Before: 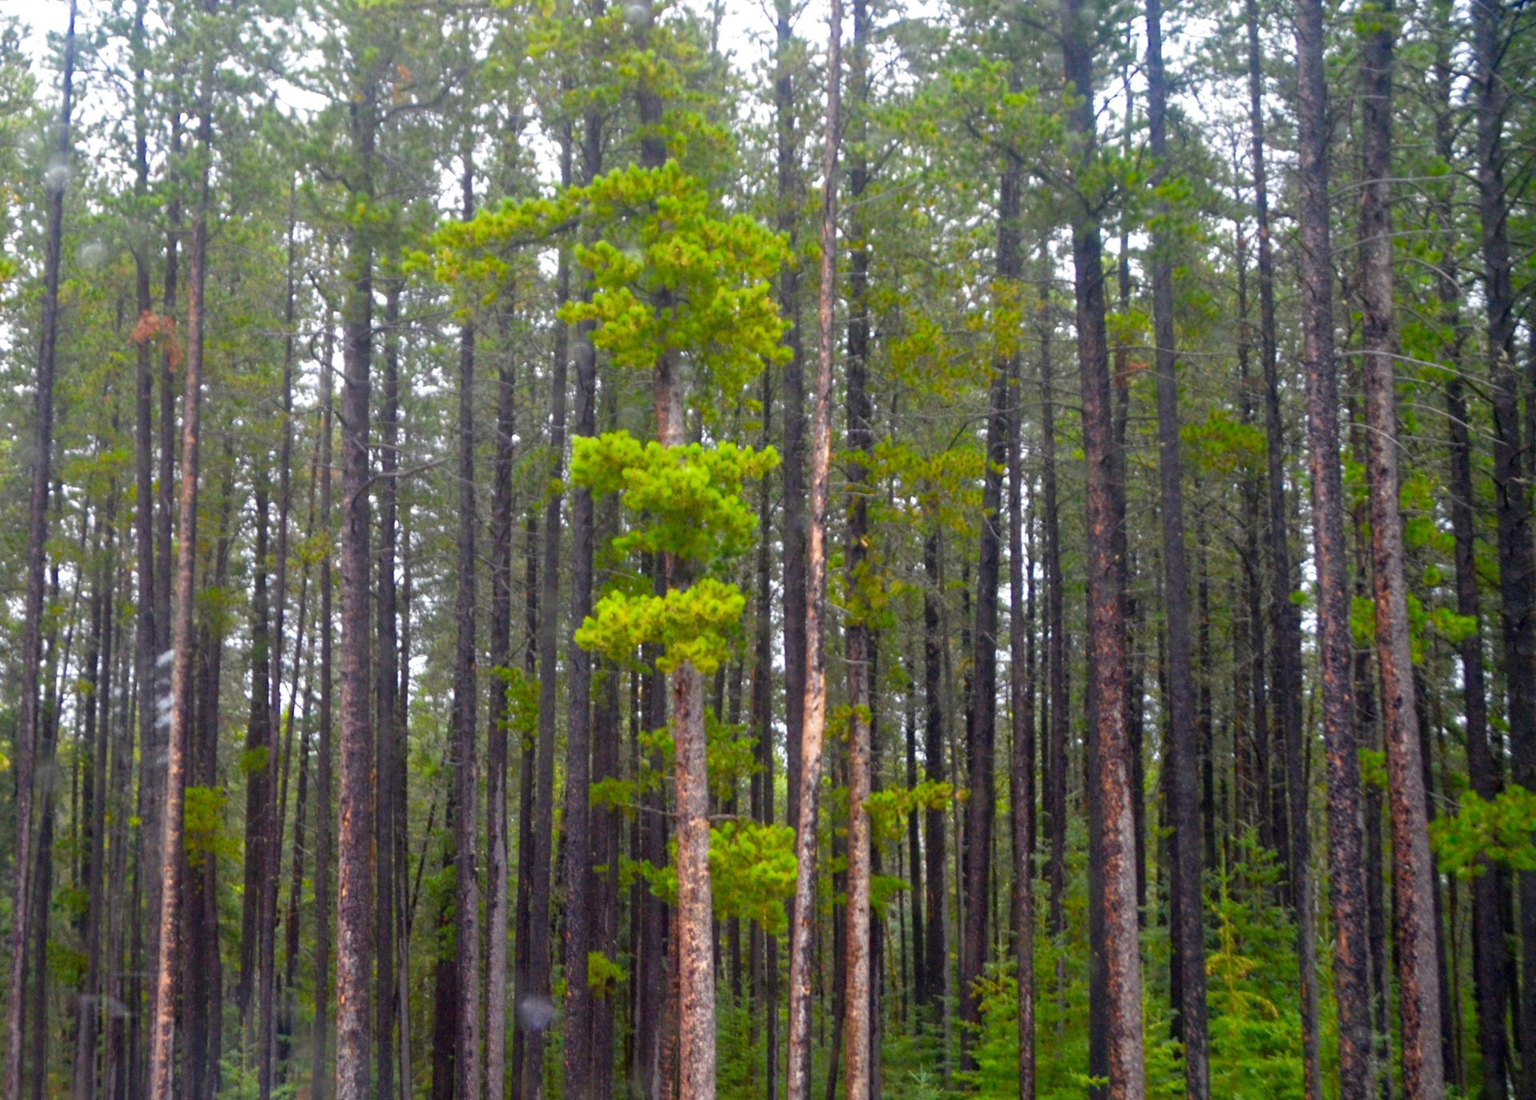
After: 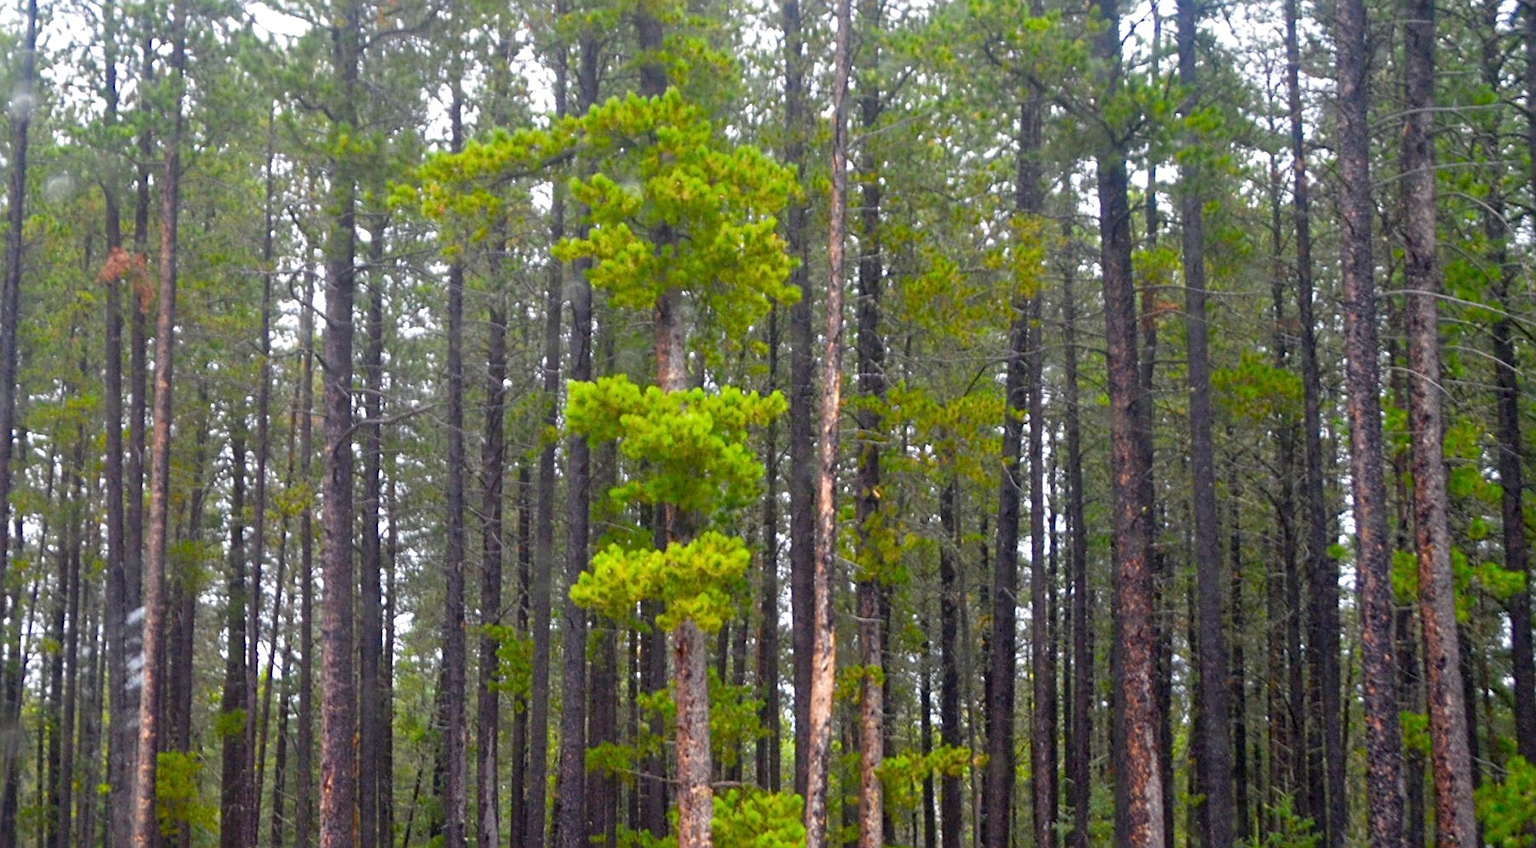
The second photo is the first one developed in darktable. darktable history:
sharpen: on, module defaults
crop: left 2.431%, top 6.982%, right 3.094%, bottom 20.189%
